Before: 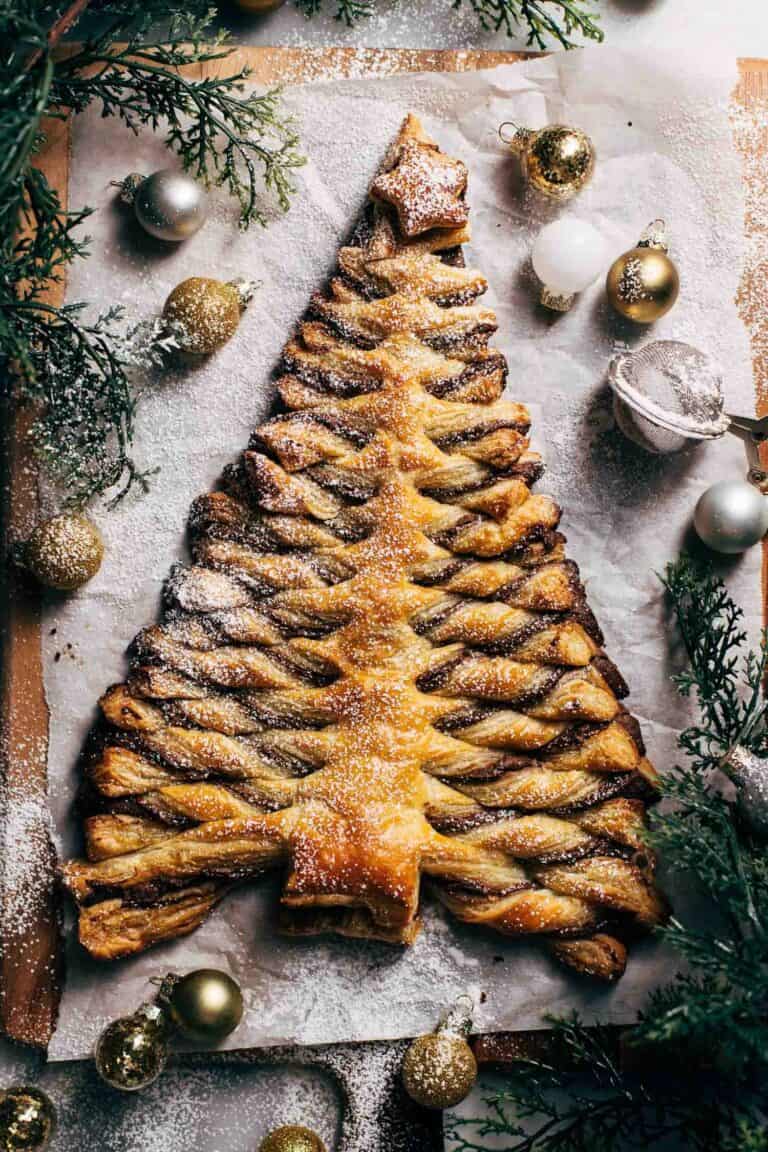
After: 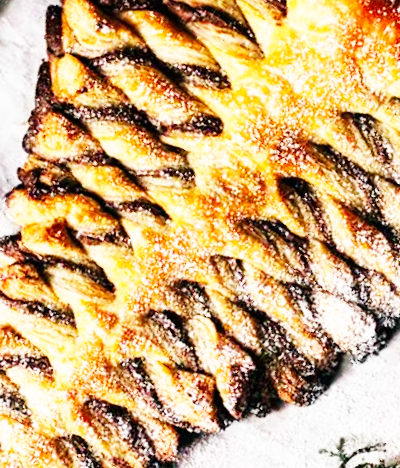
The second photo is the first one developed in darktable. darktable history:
crop and rotate: angle 146.92°, left 9.115%, top 15.645%, right 4.496%, bottom 16.95%
base curve: curves: ch0 [(0, 0) (0.007, 0.004) (0.027, 0.03) (0.046, 0.07) (0.207, 0.54) (0.442, 0.872) (0.673, 0.972) (1, 1)], preserve colors none
